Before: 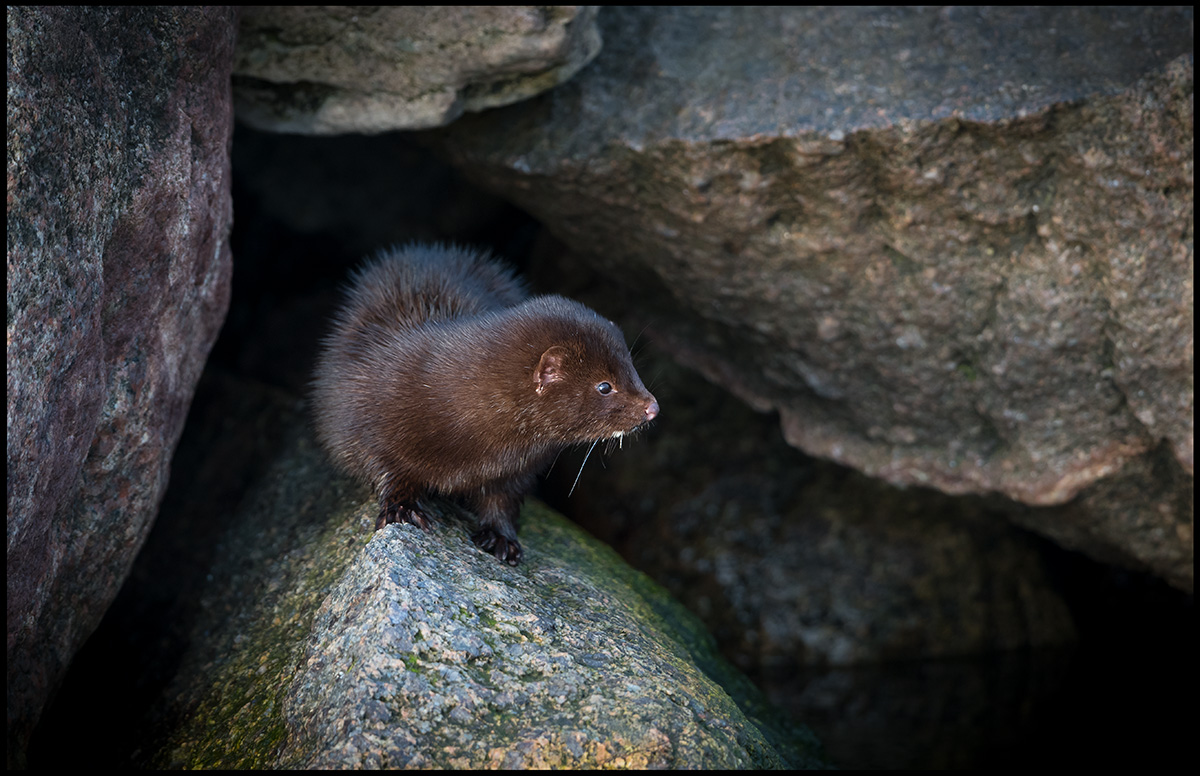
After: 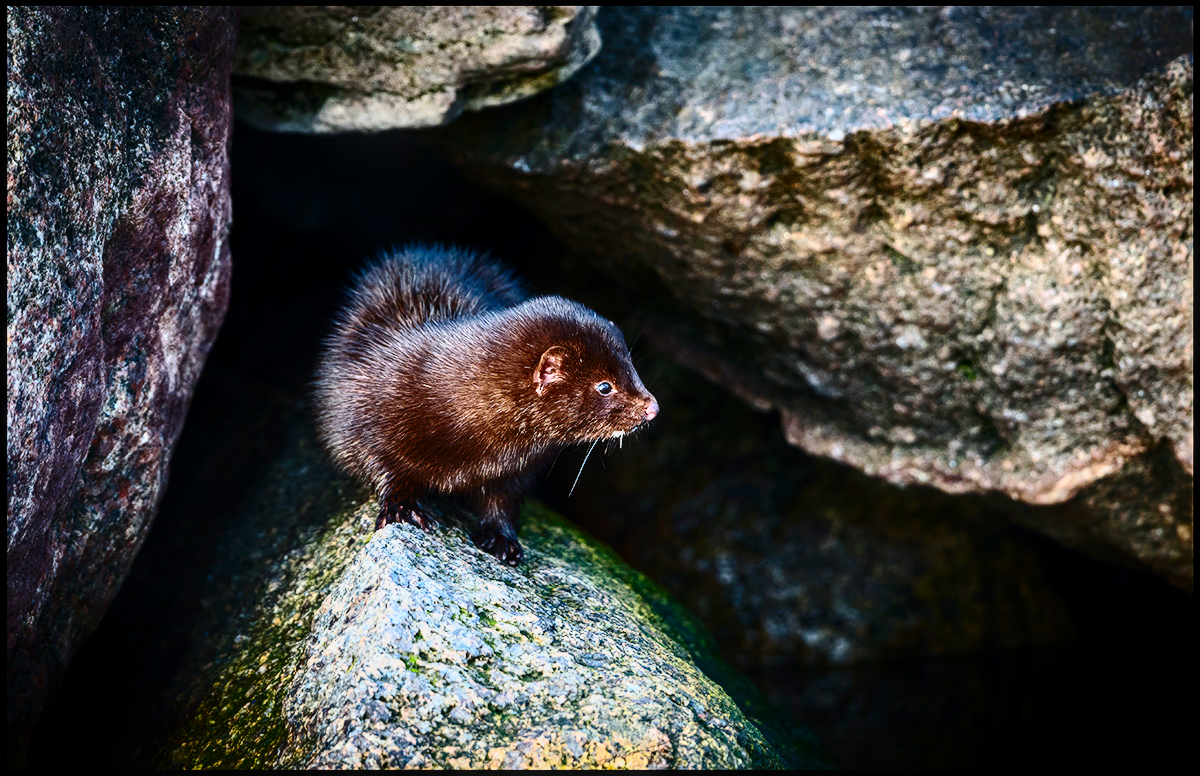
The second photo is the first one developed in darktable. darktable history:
local contrast: on, module defaults
base curve: curves: ch0 [(0, 0) (0.028, 0.03) (0.121, 0.232) (0.46, 0.748) (0.859, 0.968) (1, 1)], preserve colors none
contrast brightness saturation: contrast 0.4, brightness 0.048, saturation 0.256
